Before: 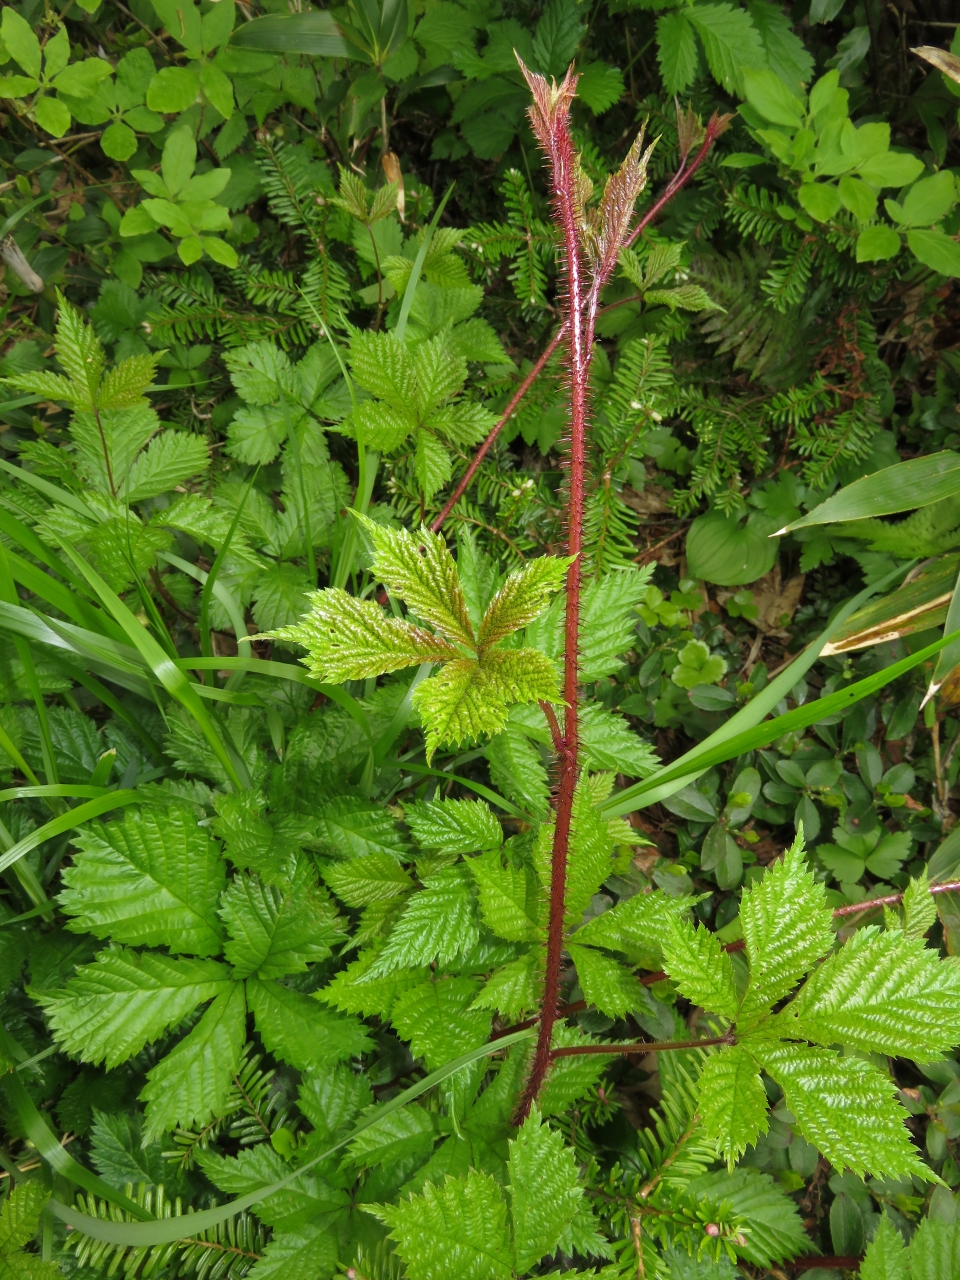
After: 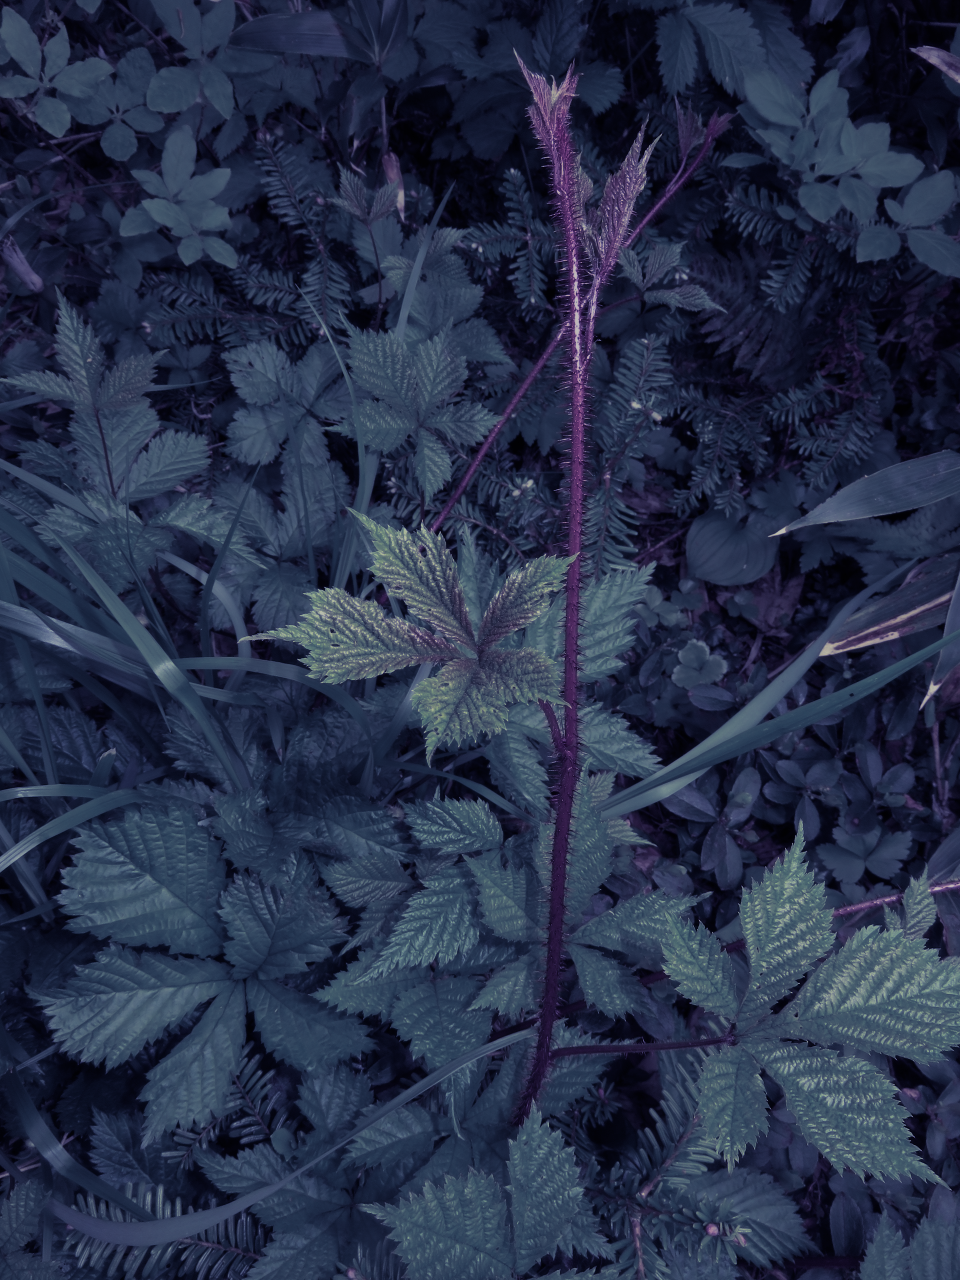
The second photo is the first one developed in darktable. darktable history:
exposure: exposure -1 EV, compensate highlight preservation false
rgb levels: preserve colors max RGB
split-toning: shadows › hue 242.67°, shadows › saturation 0.733, highlights › hue 45.33°, highlights › saturation 0.667, balance -53.304, compress 21.15%
